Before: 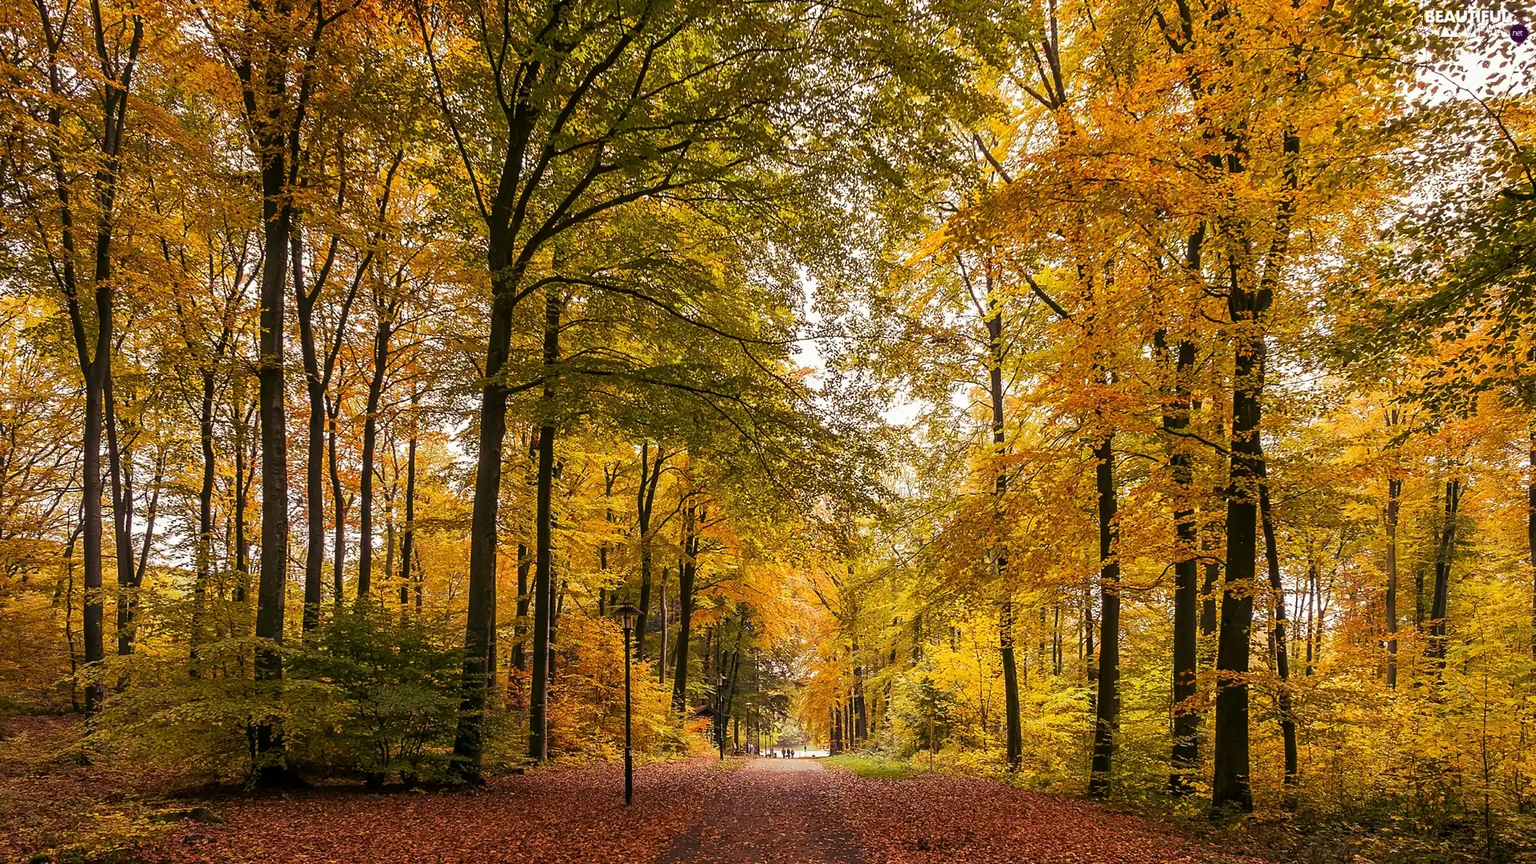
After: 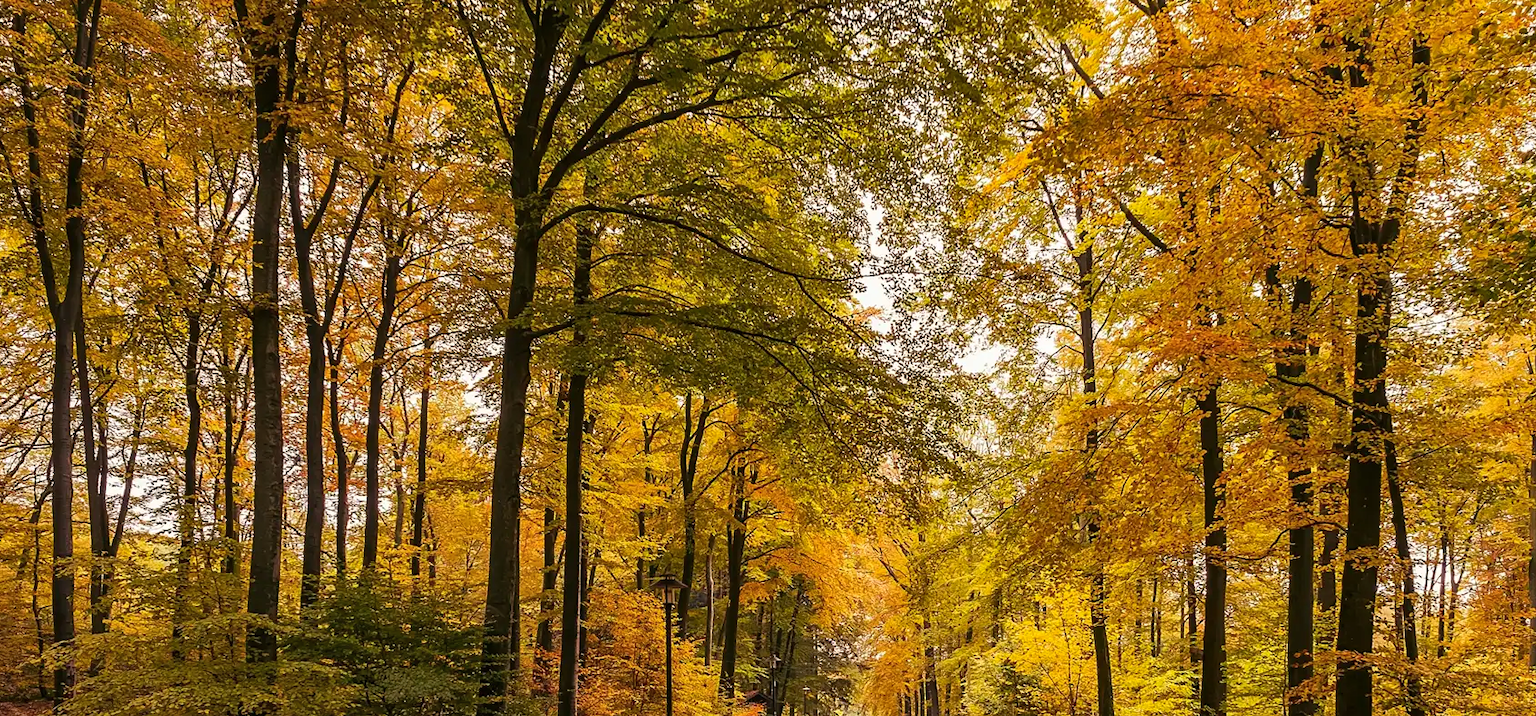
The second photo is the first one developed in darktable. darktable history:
color correction: highlights b* 0.062, saturation 0.981
color balance rgb: perceptual saturation grading › global saturation -0.119%, global vibrance 20%
shadows and highlights: shadows 39.53, highlights -54.71, low approximation 0.01, soften with gaussian
crop and rotate: left 2.48%, top 11.193%, right 9.276%, bottom 15.574%
